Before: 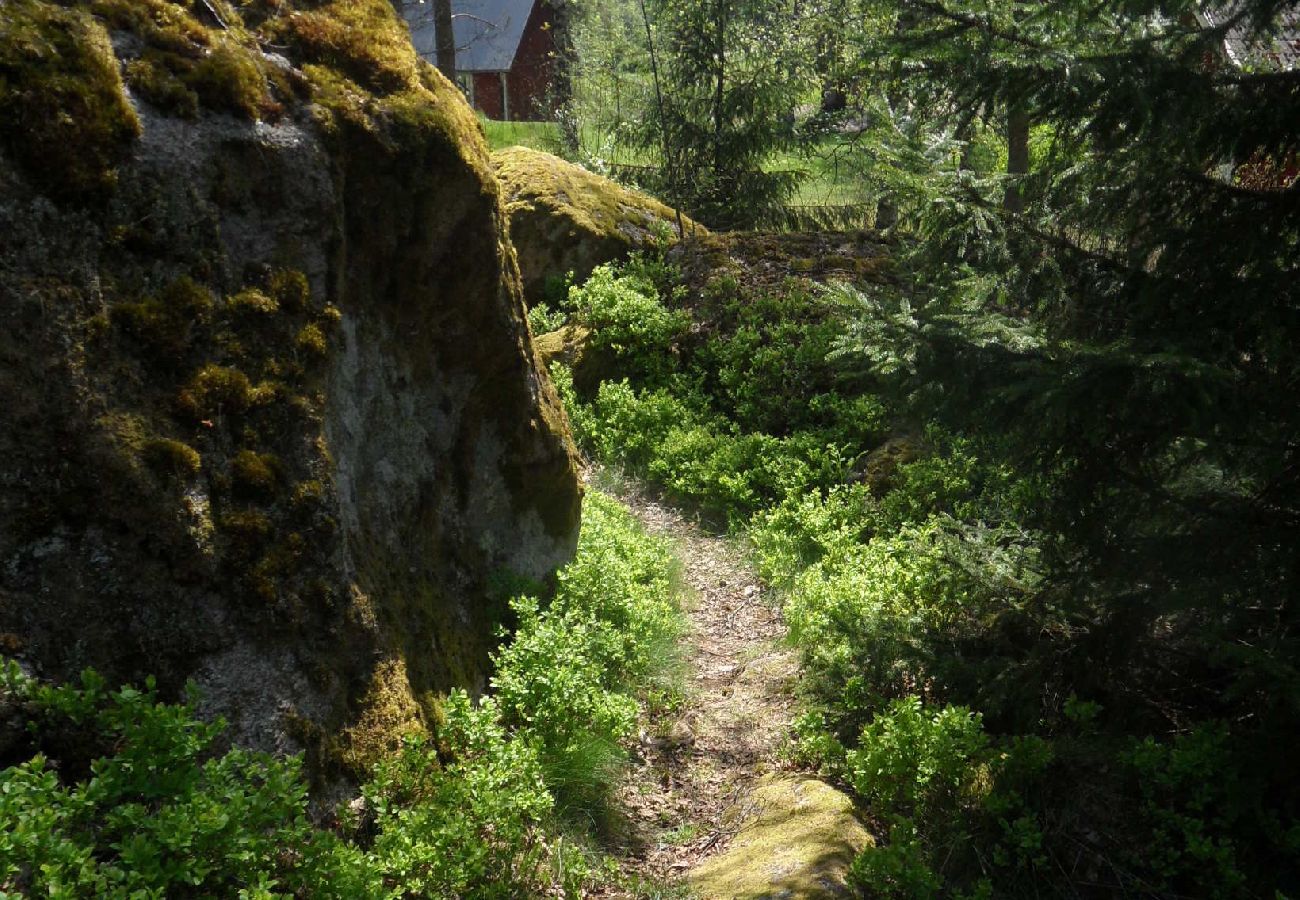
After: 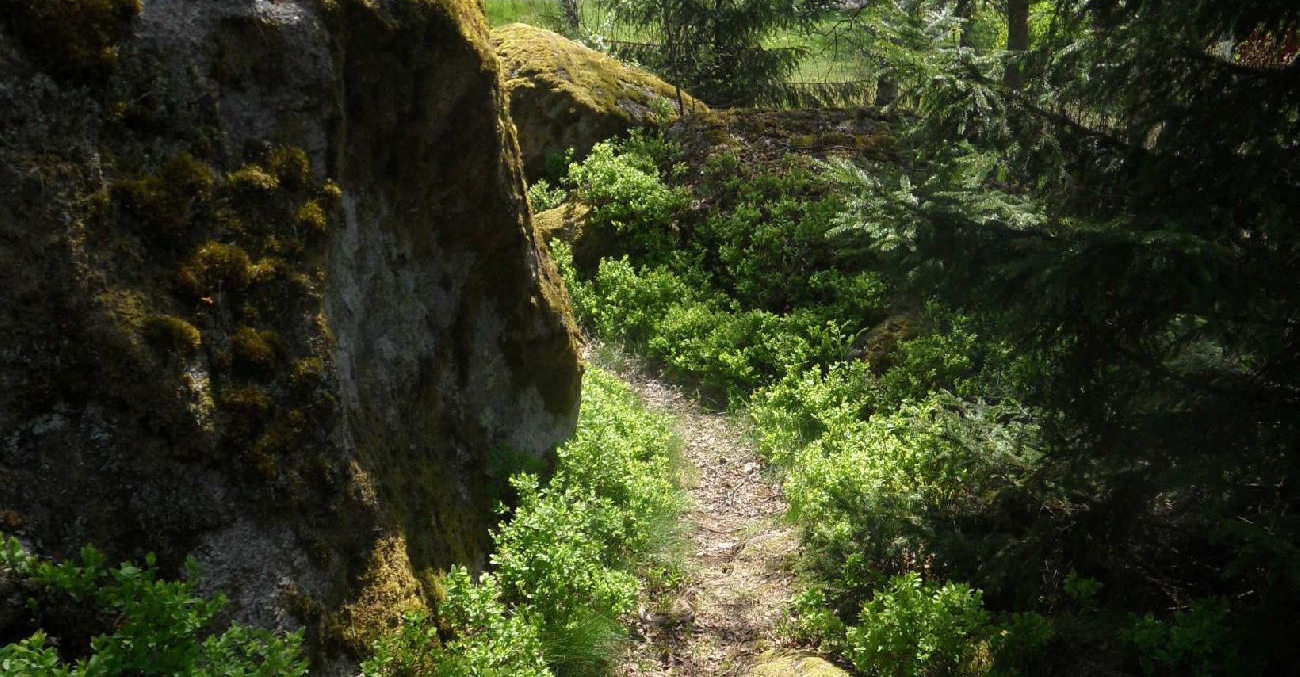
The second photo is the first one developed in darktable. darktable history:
crop: top 13.693%, bottom 11.022%
